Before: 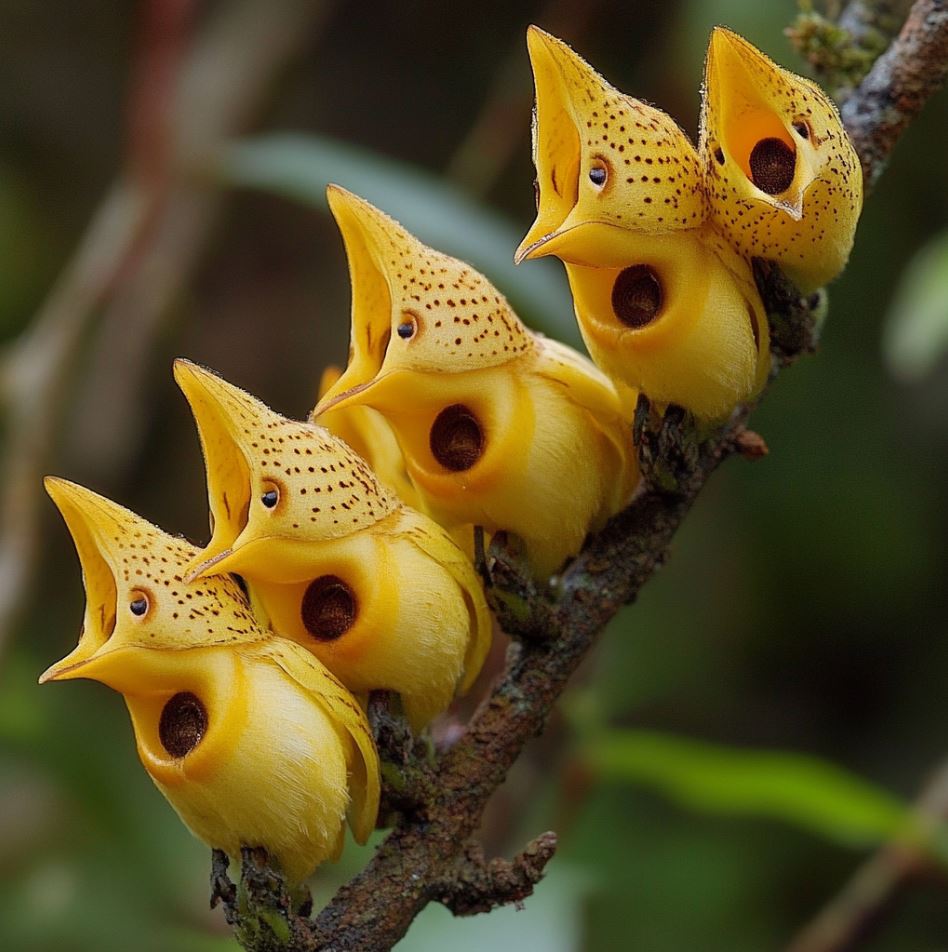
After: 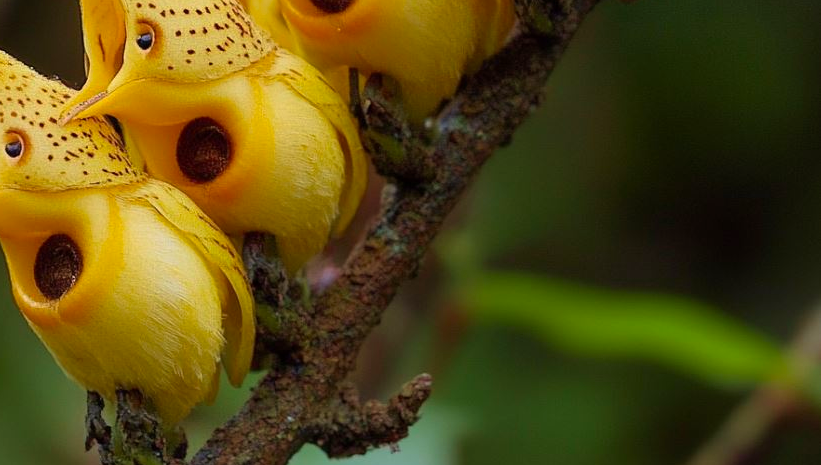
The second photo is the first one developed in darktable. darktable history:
crop and rotate: left 13.306%, top 48.129%, bottom 2.928%
contrast brightness saturation: contrast 0.04, saturation 0.16
velvia: on, module defaults
